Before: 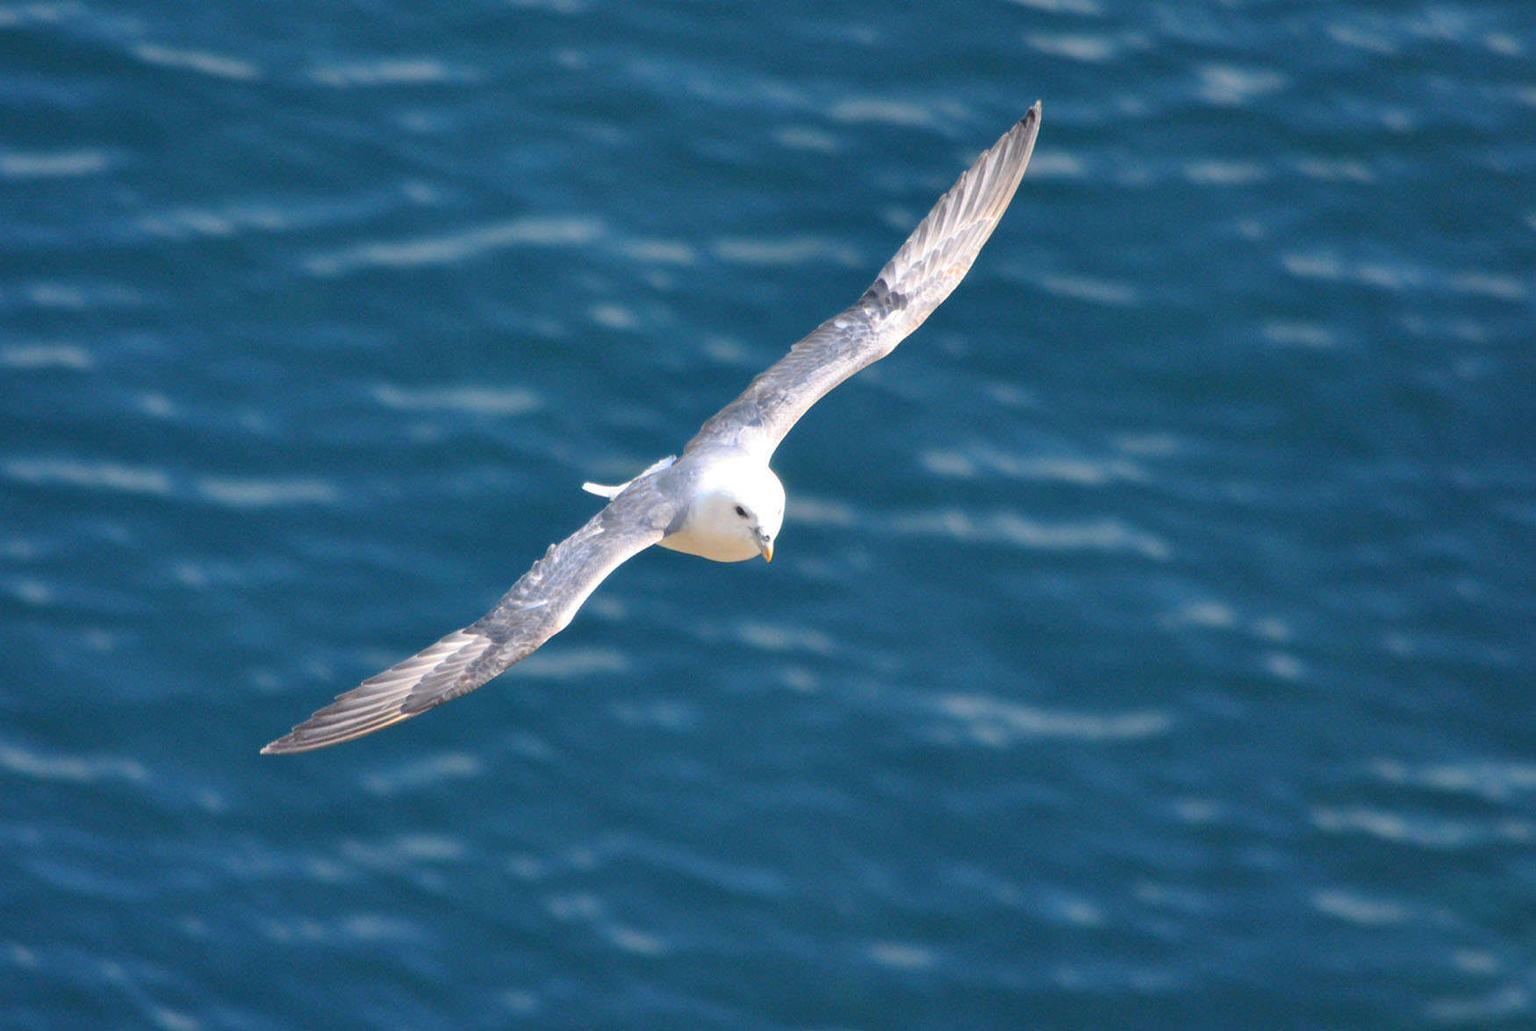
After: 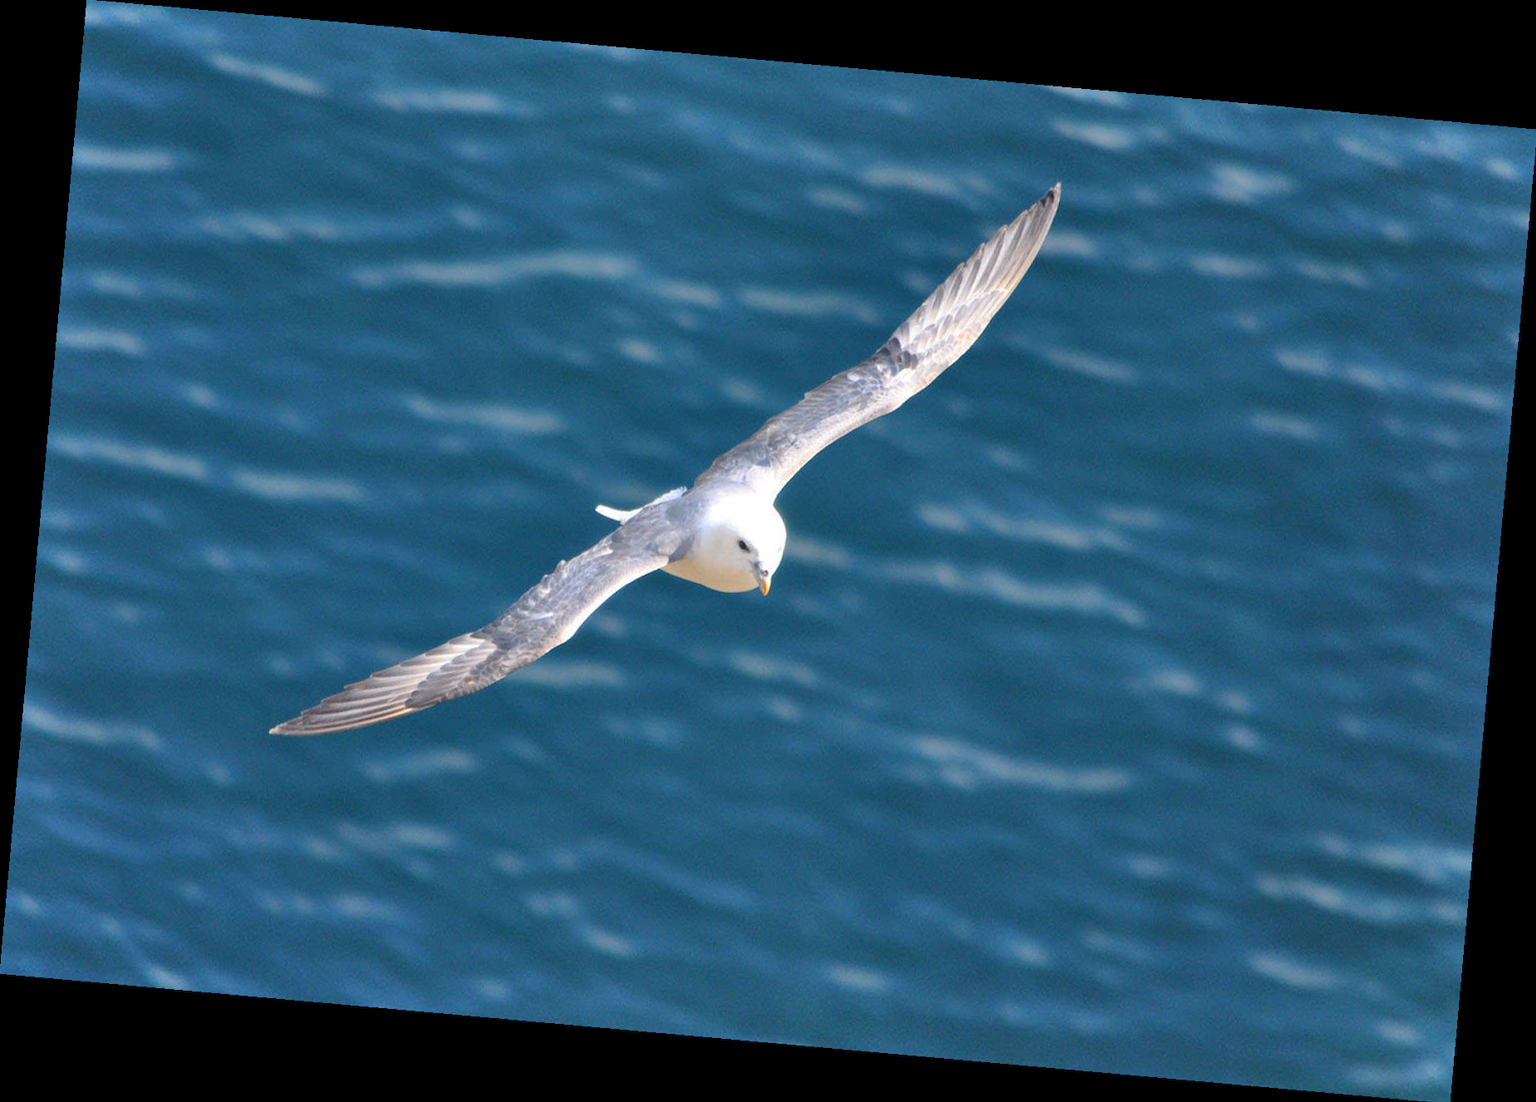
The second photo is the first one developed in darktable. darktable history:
rotate and perspective: rotation 5.12°, automatic cropping off
shadows and highlights: shadows 37.27, highlights -28.18, soften with gaussian
color correction: highlights a* -0.137, highlights b* 0.137
